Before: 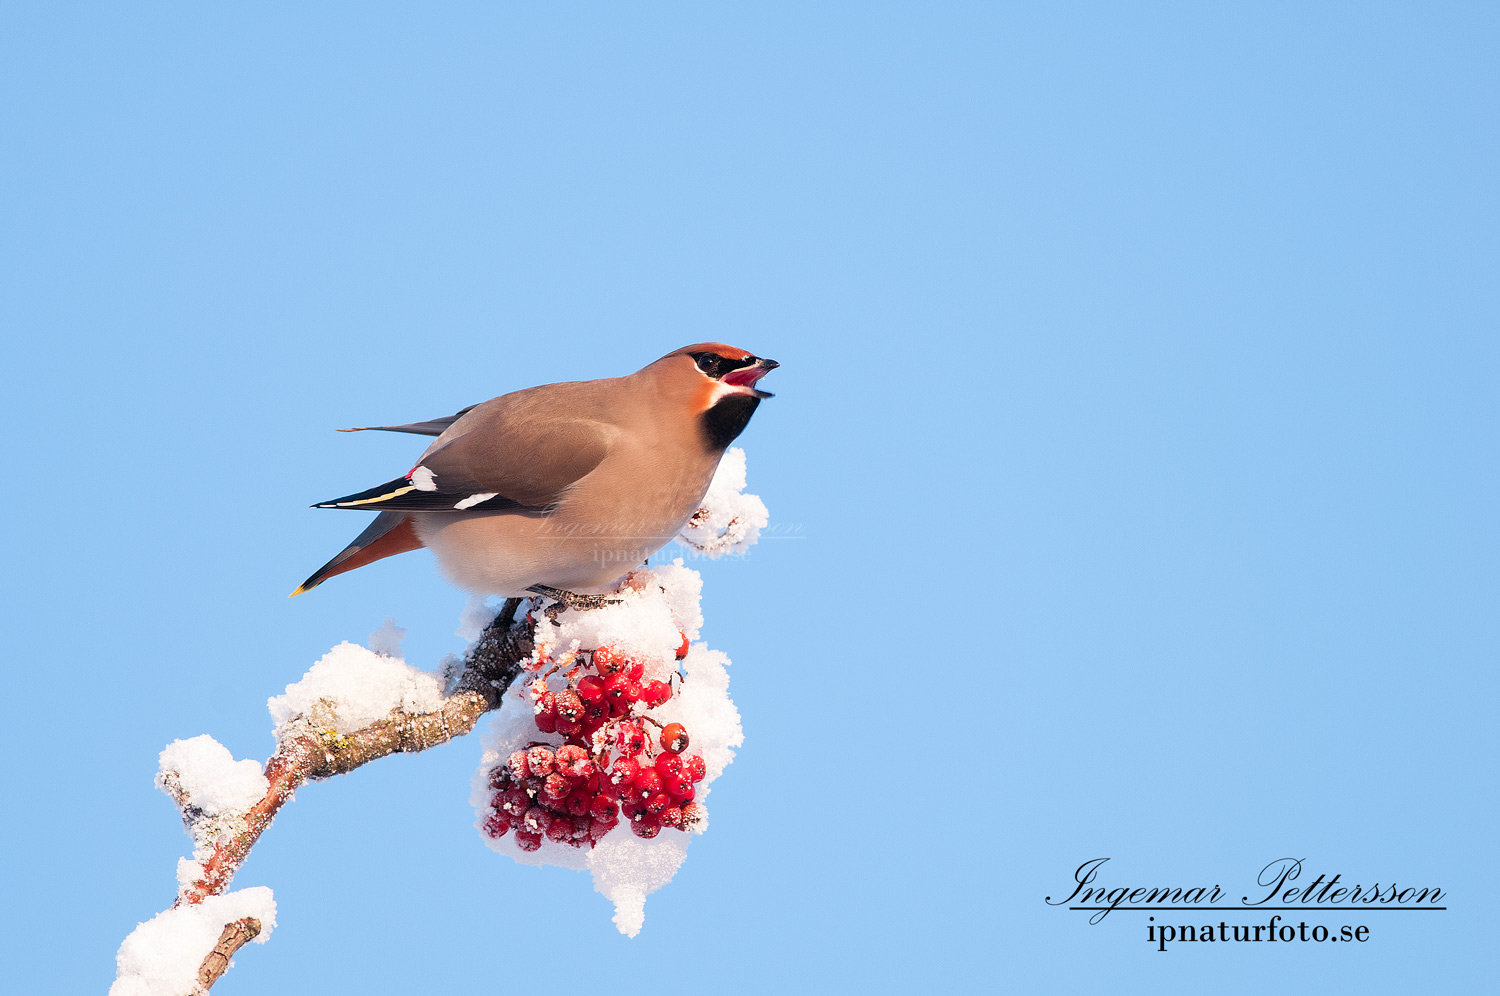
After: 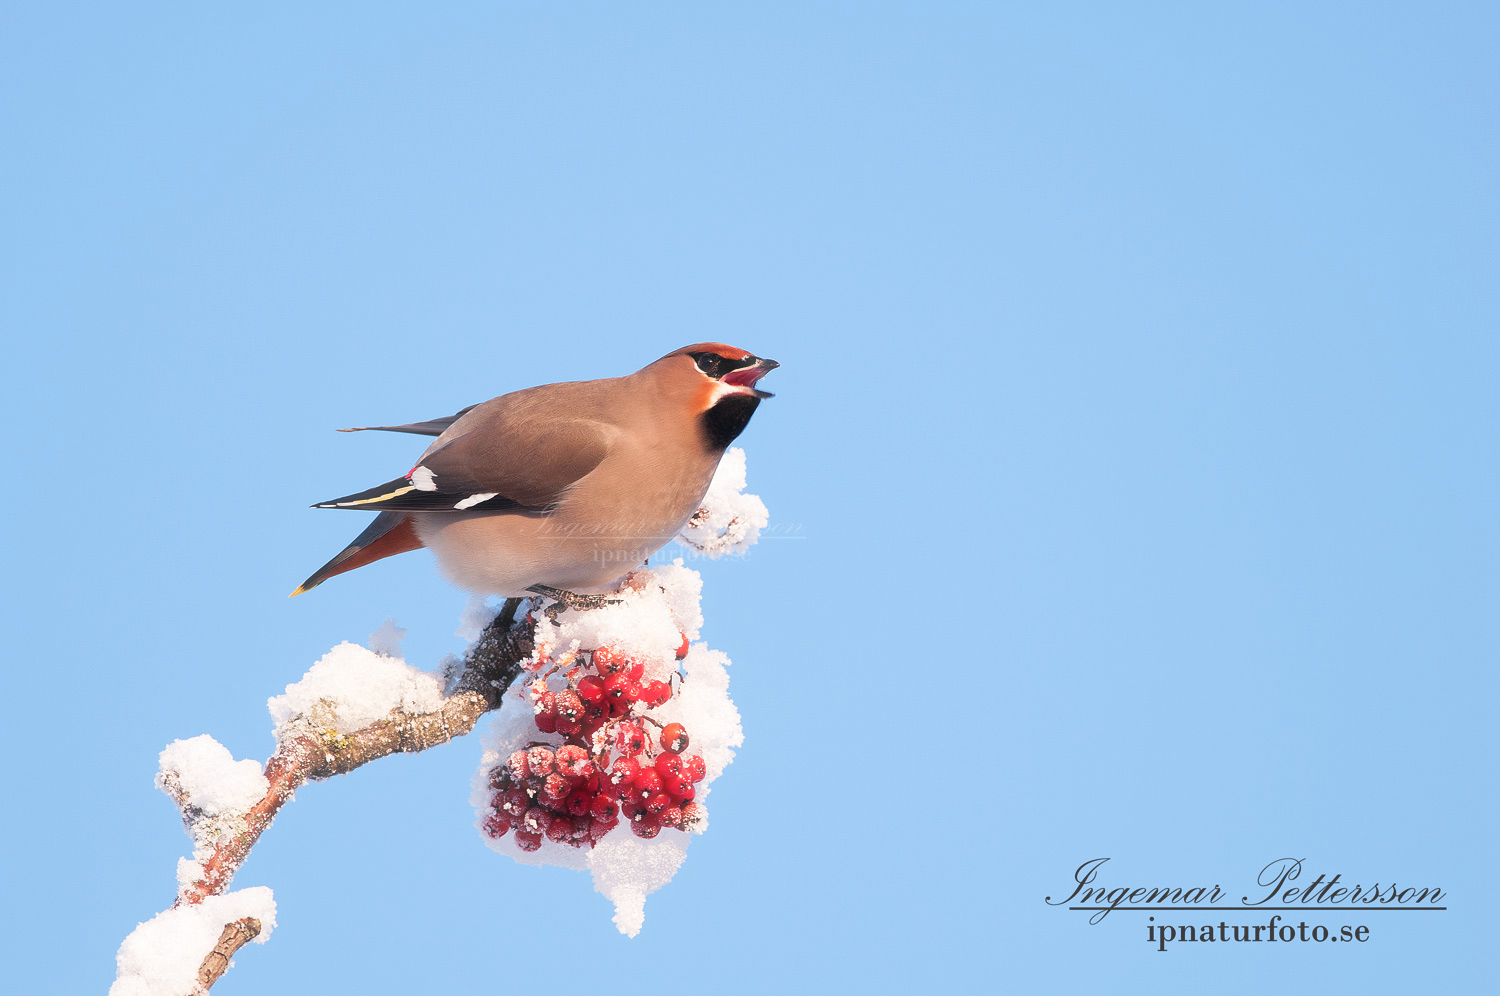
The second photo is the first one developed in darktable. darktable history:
haze removal: strength -0.1, adaptive false
white balance: emerald 1
